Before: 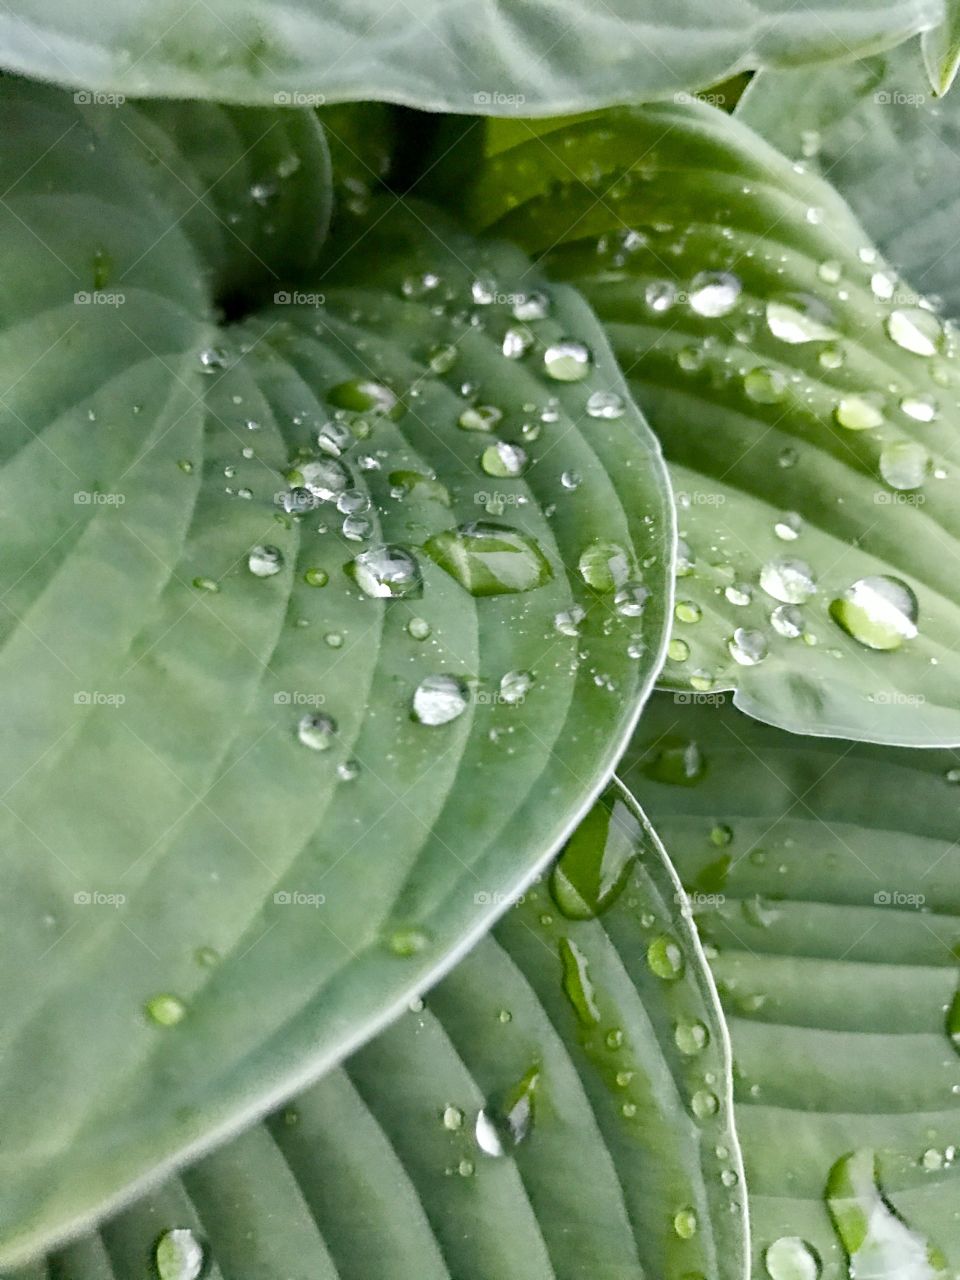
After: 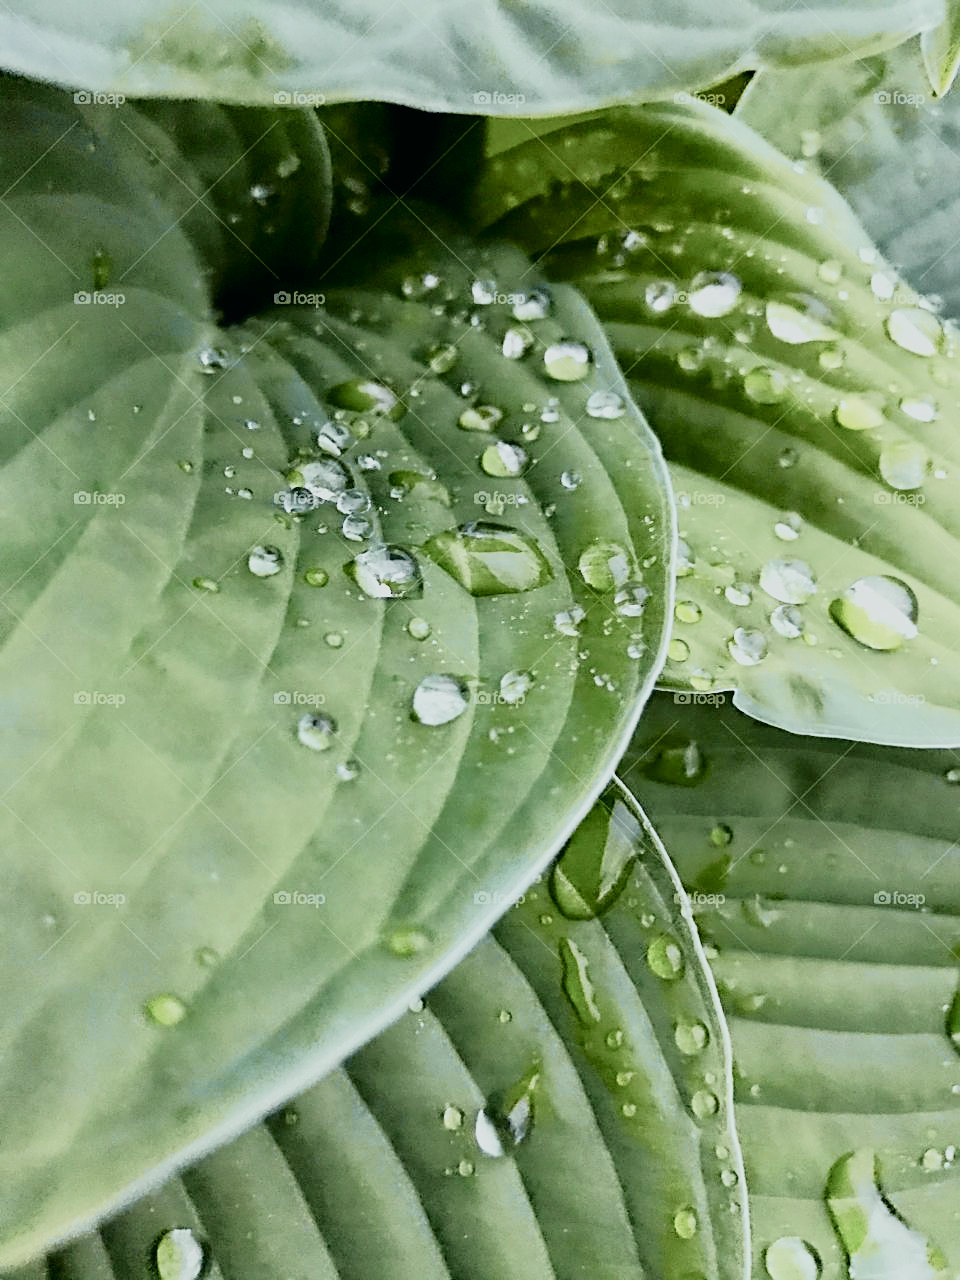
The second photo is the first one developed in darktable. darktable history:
sharpen: on, module defaults
filmic rgb: black relative exposure -7.65 EV, white relative exposure 4.56 EV, threshold 5.99 EV, hardness 3.61, enable highlight reconstruction true
tone curve: curves: ch0 [(0, 0.008) (0.081, 0.044) (0.177, 0.123) (0.283, 0.253) (0.416, 0.449) (0.495, 0.524) (0.661, 0.756) (0.796, 0.859) (1, 0.951)]; ch1 [(0, 0) (0.161, 0.092) (0.35, 0.33) (0.392, 0.392) (0.427, 0.426) (0.479, 0.472) (0.505, 0.5) (0.521, 0.524) (0.567, 0.564) (0.583, 0.588) (0.625, 0.627) (0.678, 0.733) (1, 1)]; ch2 [(0, 0) (0.346, 0.362) (0.404, 0.427) (0.502, 0.499) (0.531, 0.523) (0.544, 0.561) (0.58, 0.59) (0.629, 0.642) (0.717, 0.678) (1, 1)], color space Lab, independent channels, preserve colors none
